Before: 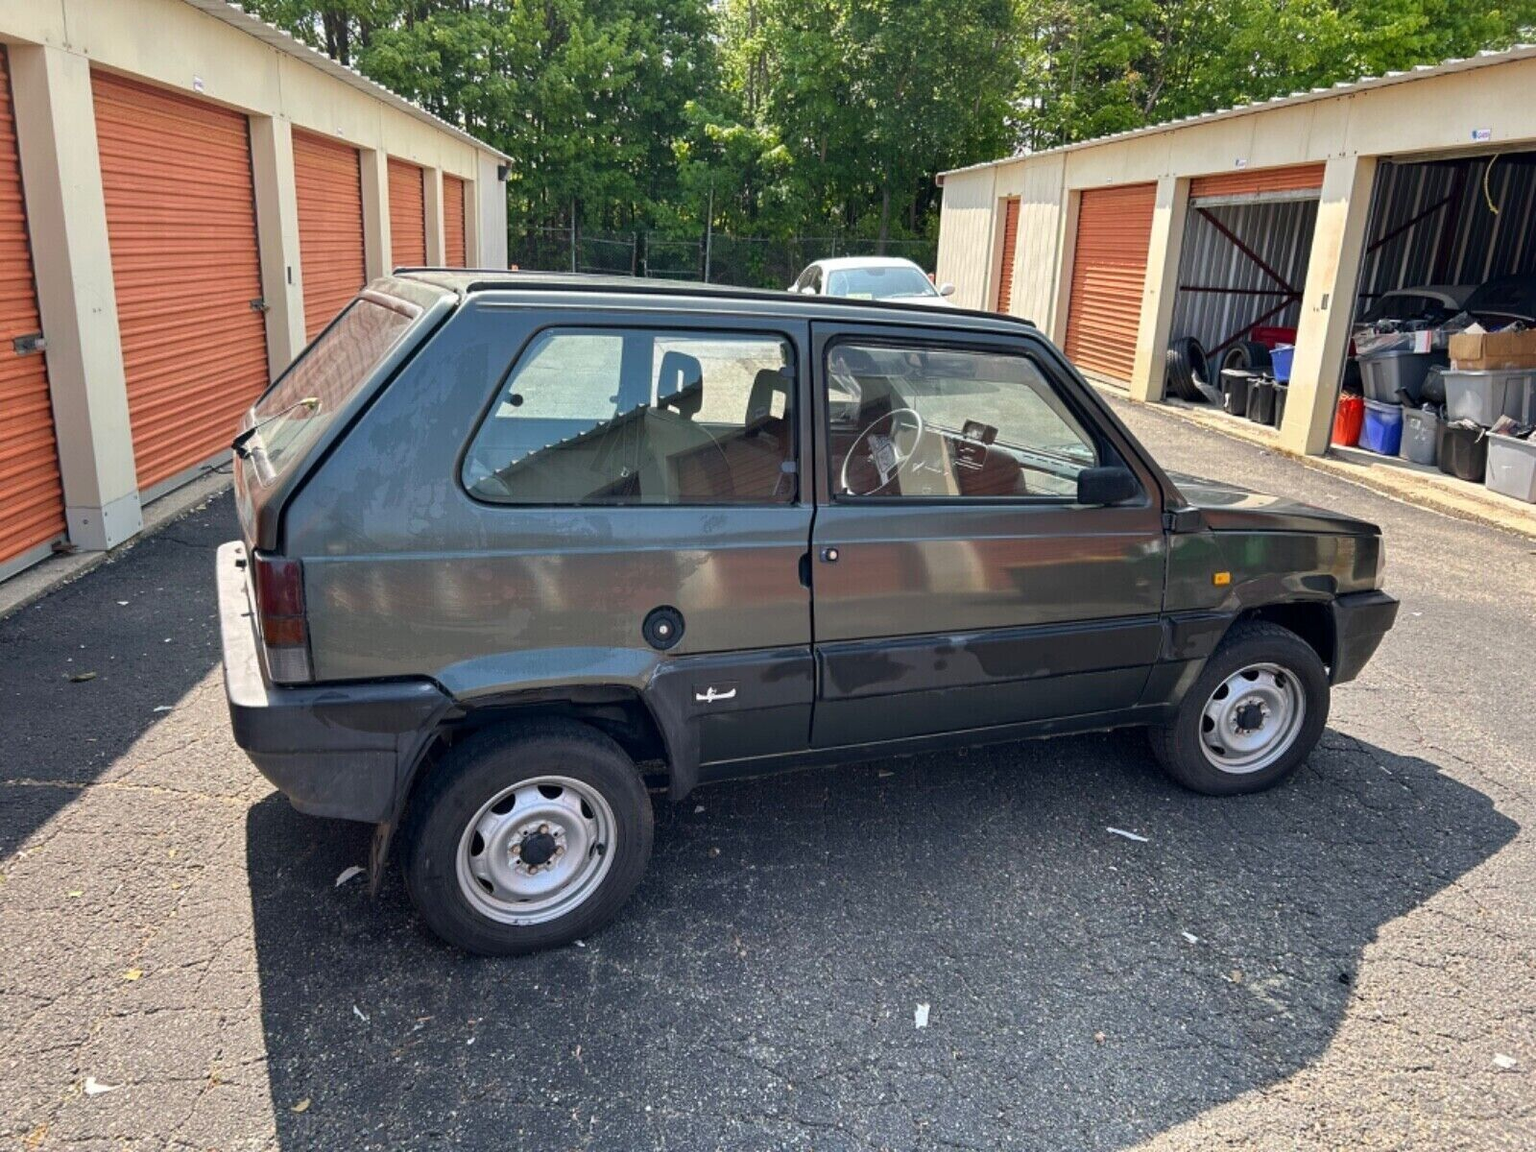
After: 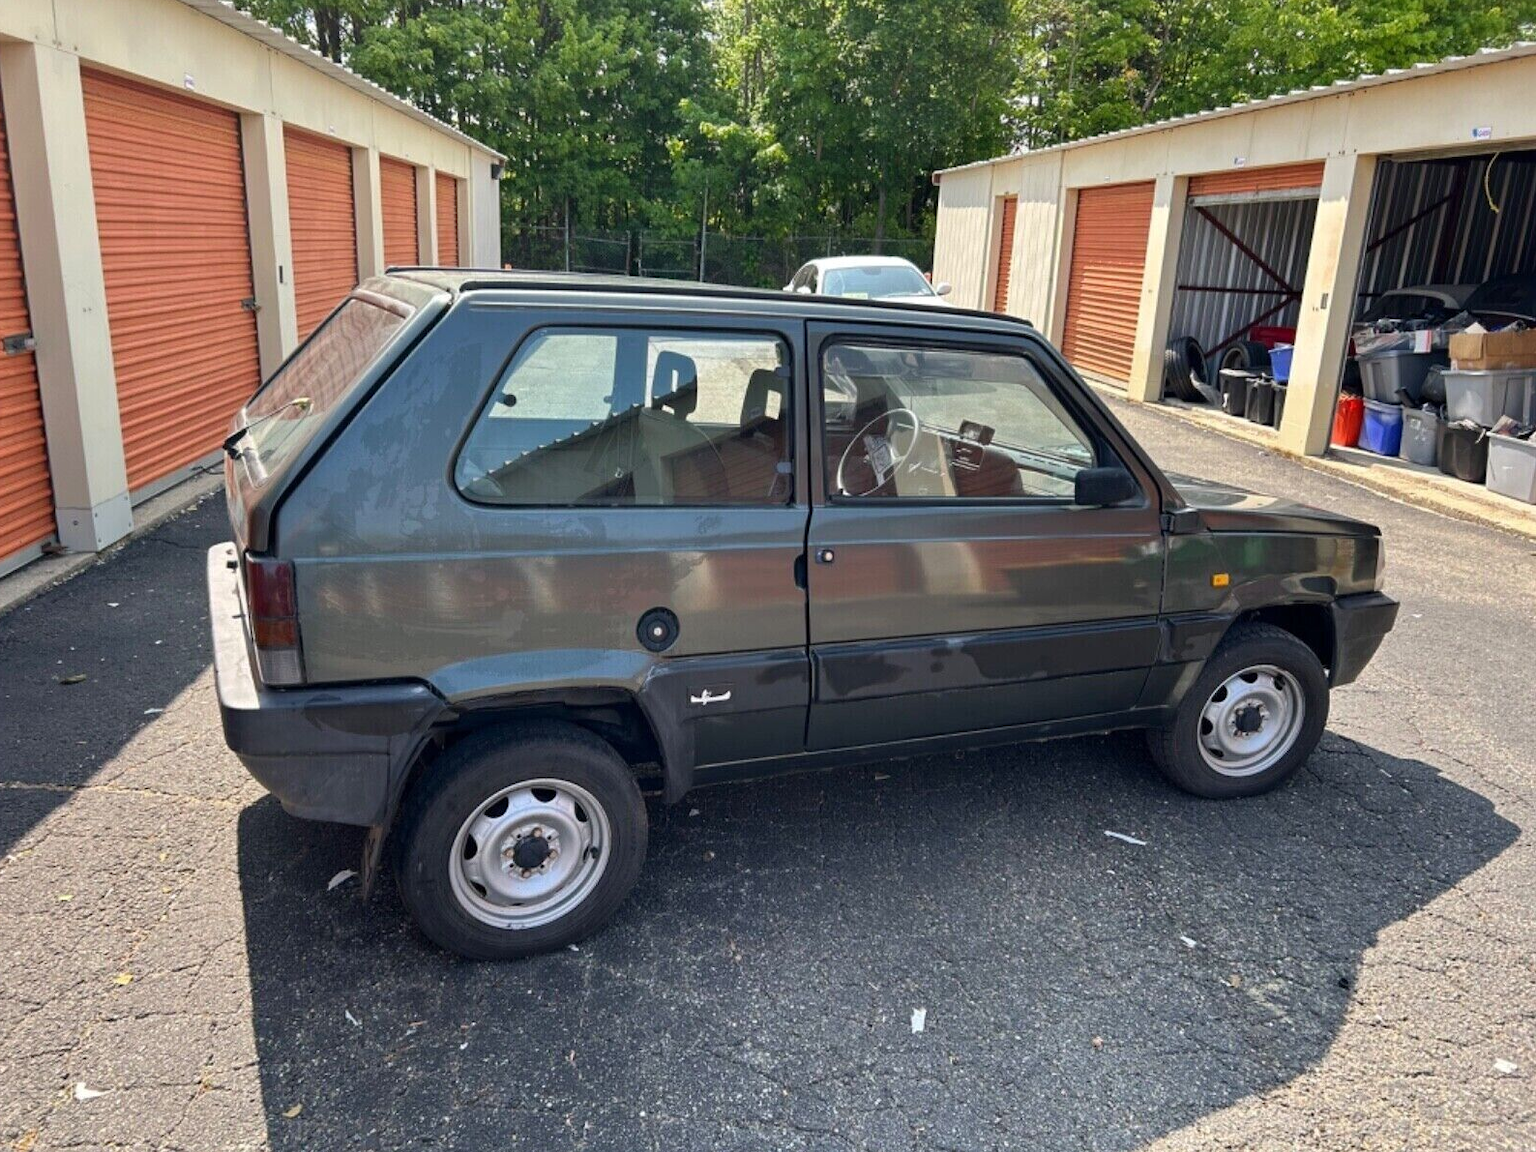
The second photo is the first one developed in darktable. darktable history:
tone equalizer: edges refinement/feathering 500, mask exposure compensation -1.57 EV, preserve details no
crop and rotate: left 0.728%, top 0.269%, bottom 0.413%
